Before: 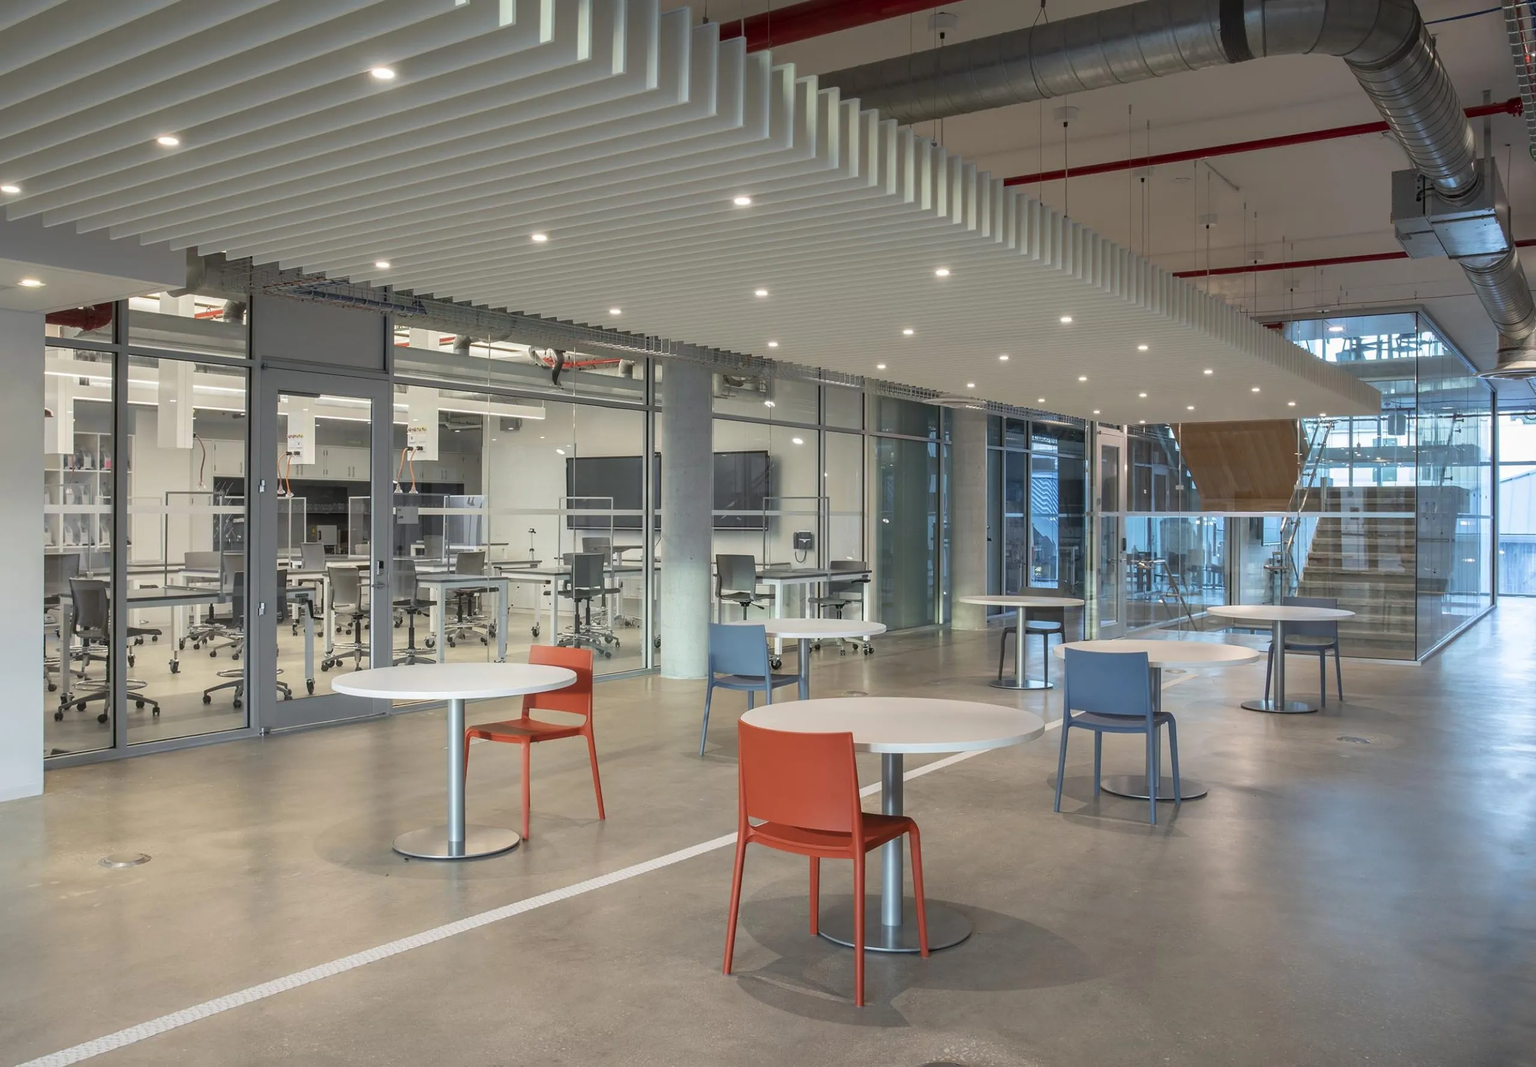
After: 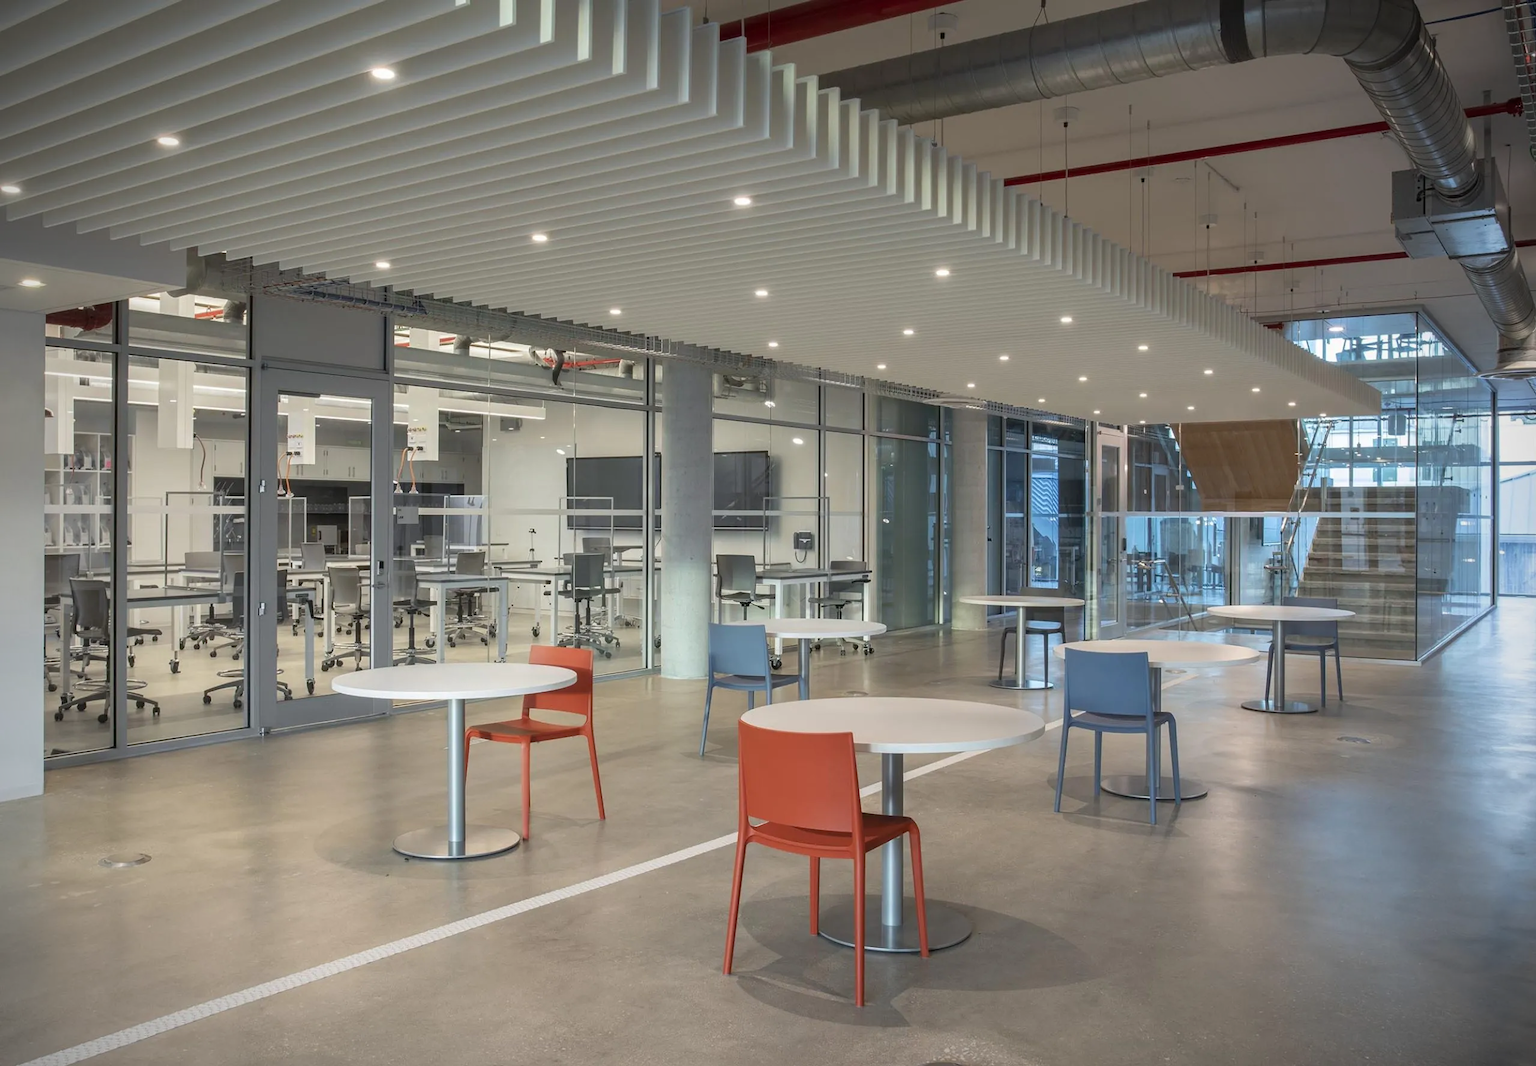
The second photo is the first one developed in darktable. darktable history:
vignetting: brightness -0.577, saturation -0.258
